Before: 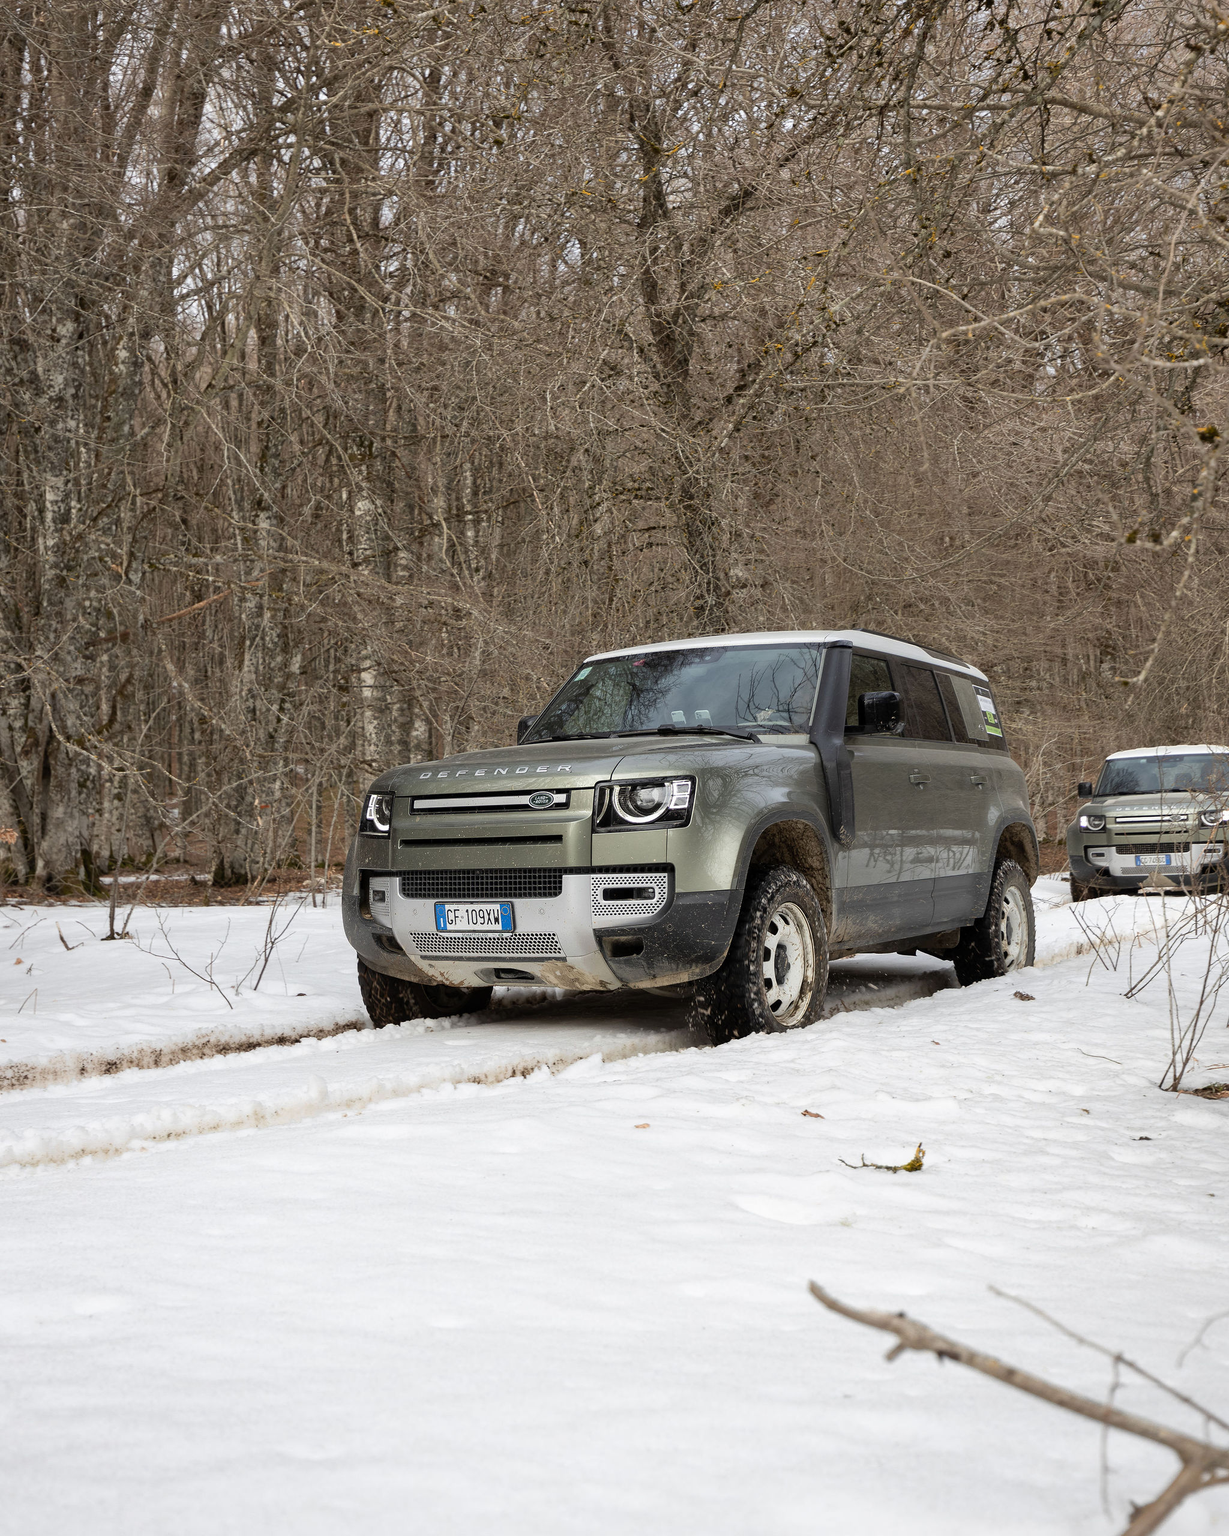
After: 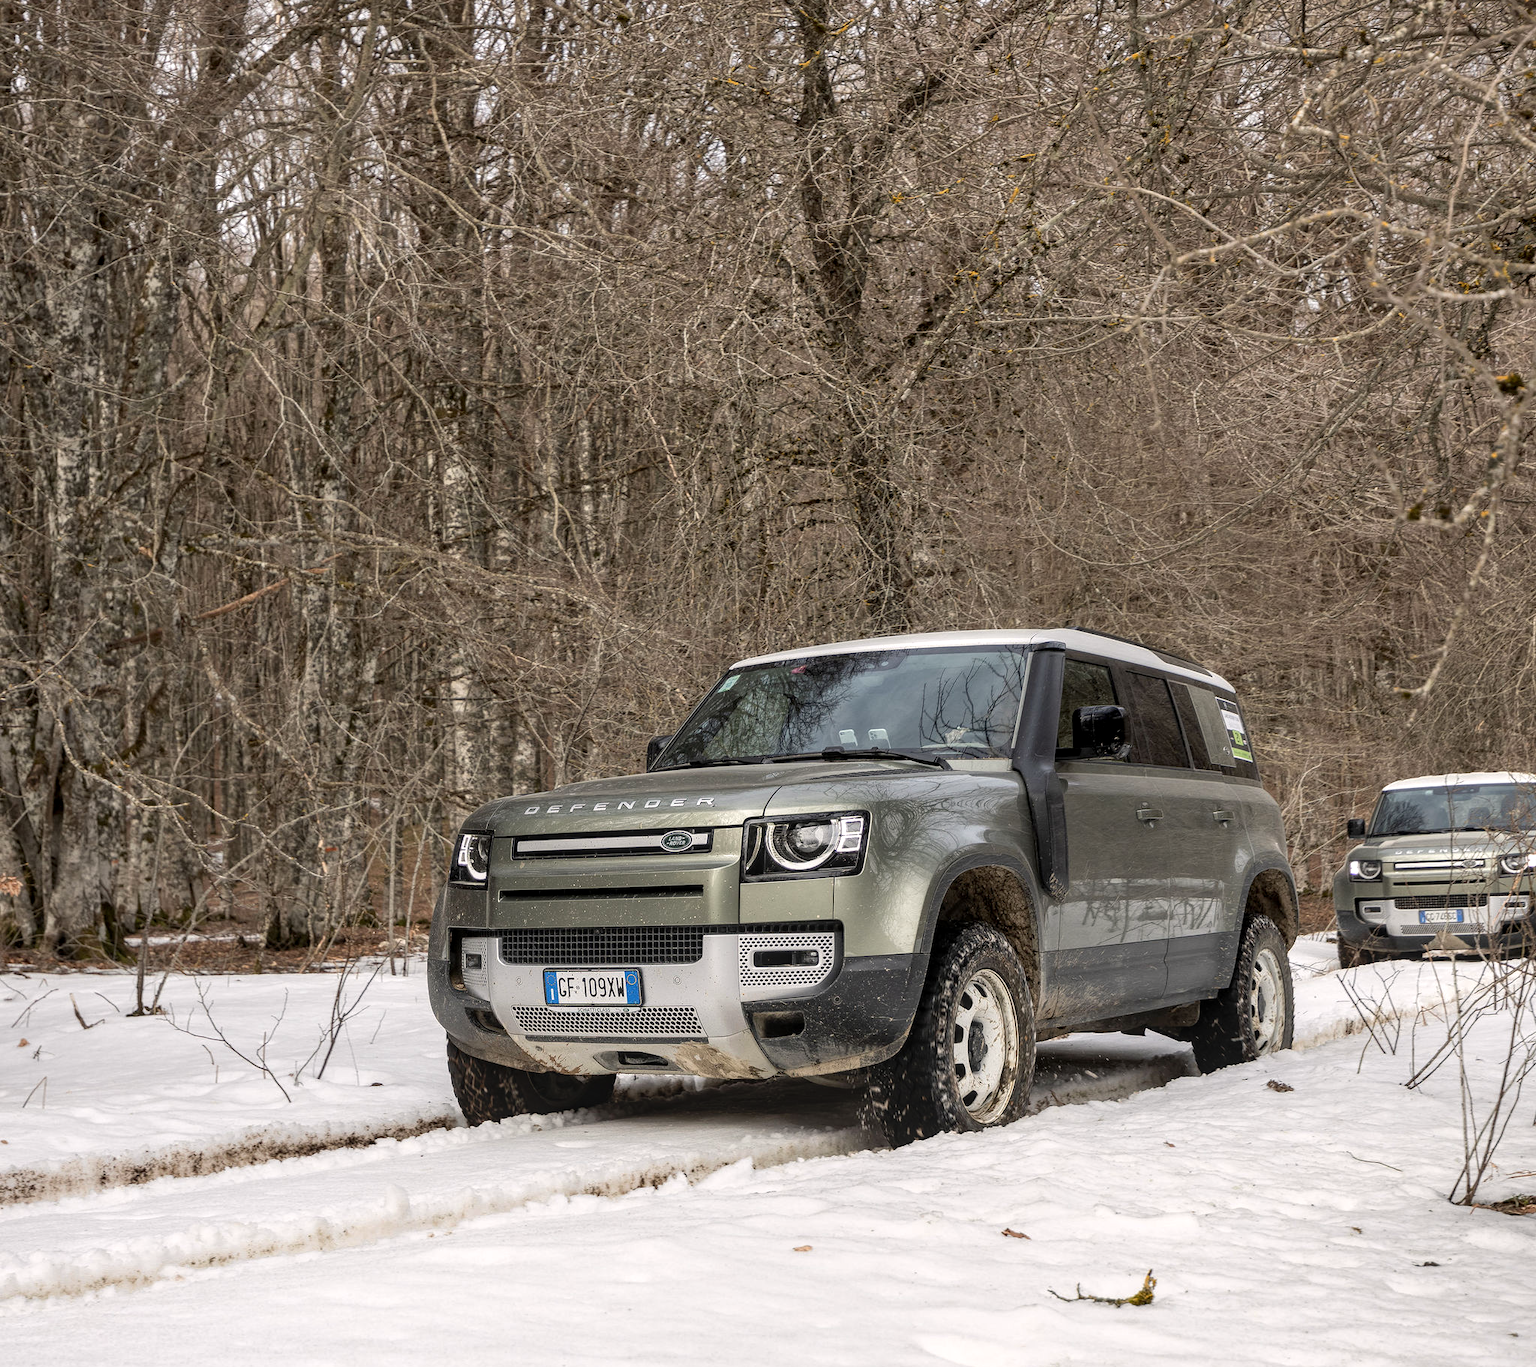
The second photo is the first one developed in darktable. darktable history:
crop and rotate: top 8.295%, bottom 20.456%
color balance rgb: highlights gain › luminance 7.054%, highlights gain › chroma 0.935%, highlights gain › hue 48.39°, perceptual saturation grading › global saturation -1.393%
local contrast: highlights 54%, shadows 53%, detail 130%, midtone range 0.448
